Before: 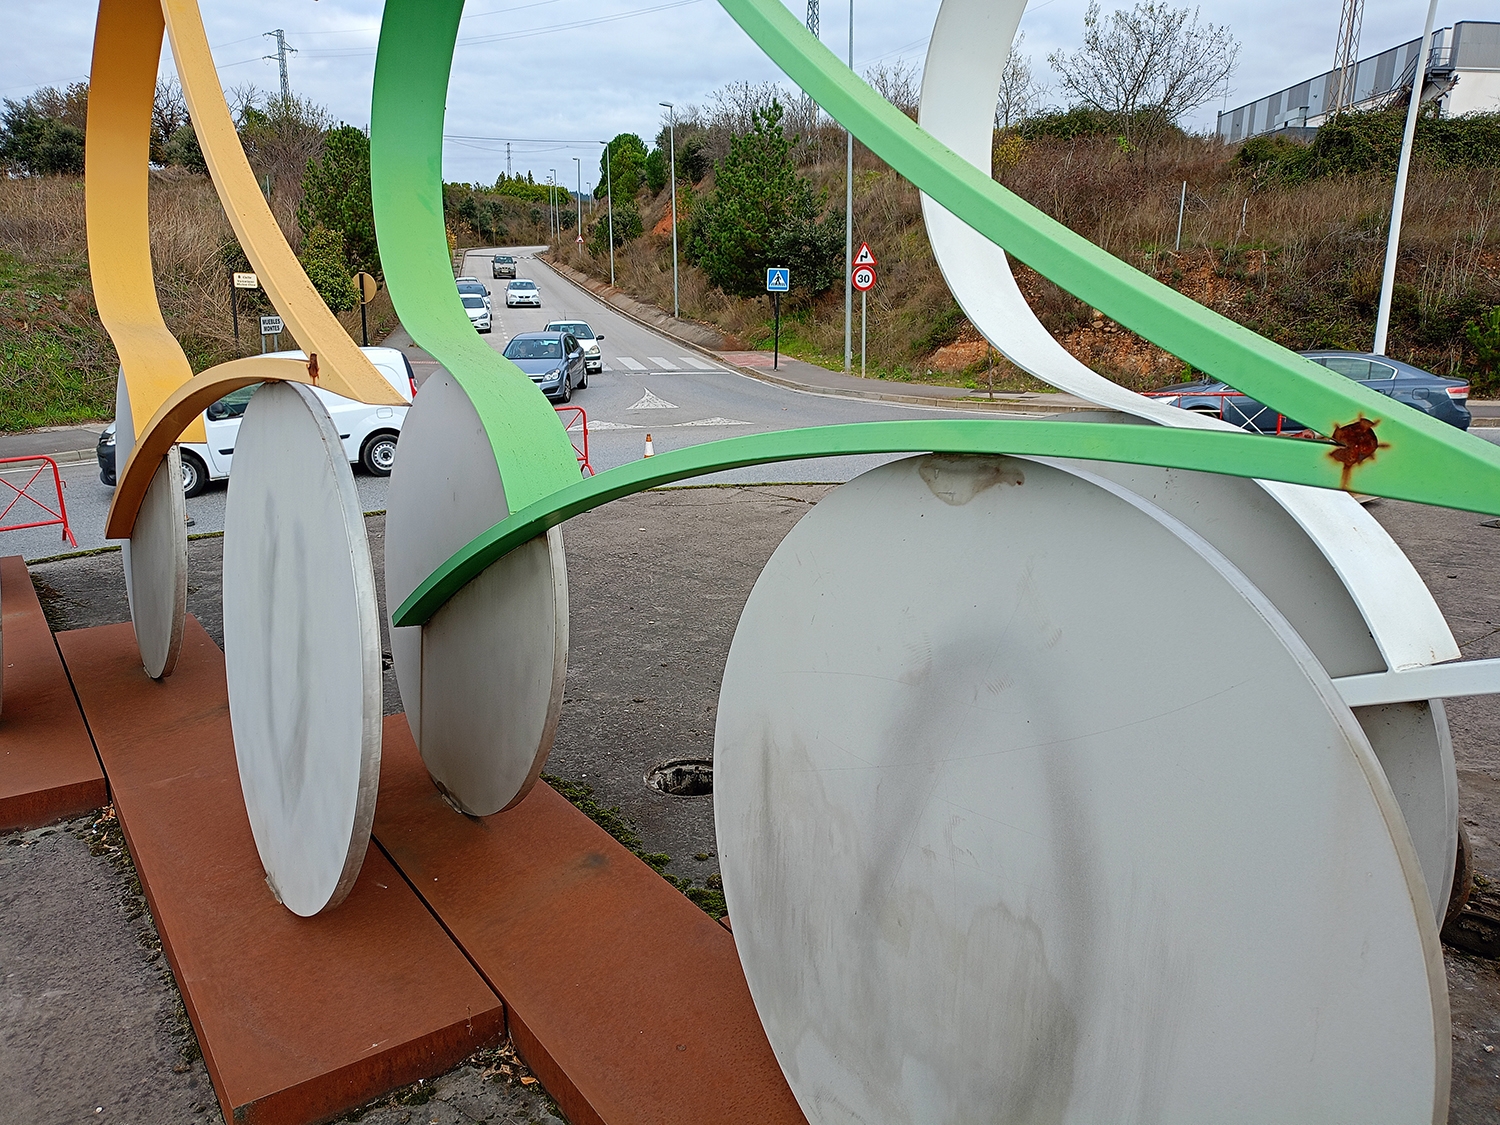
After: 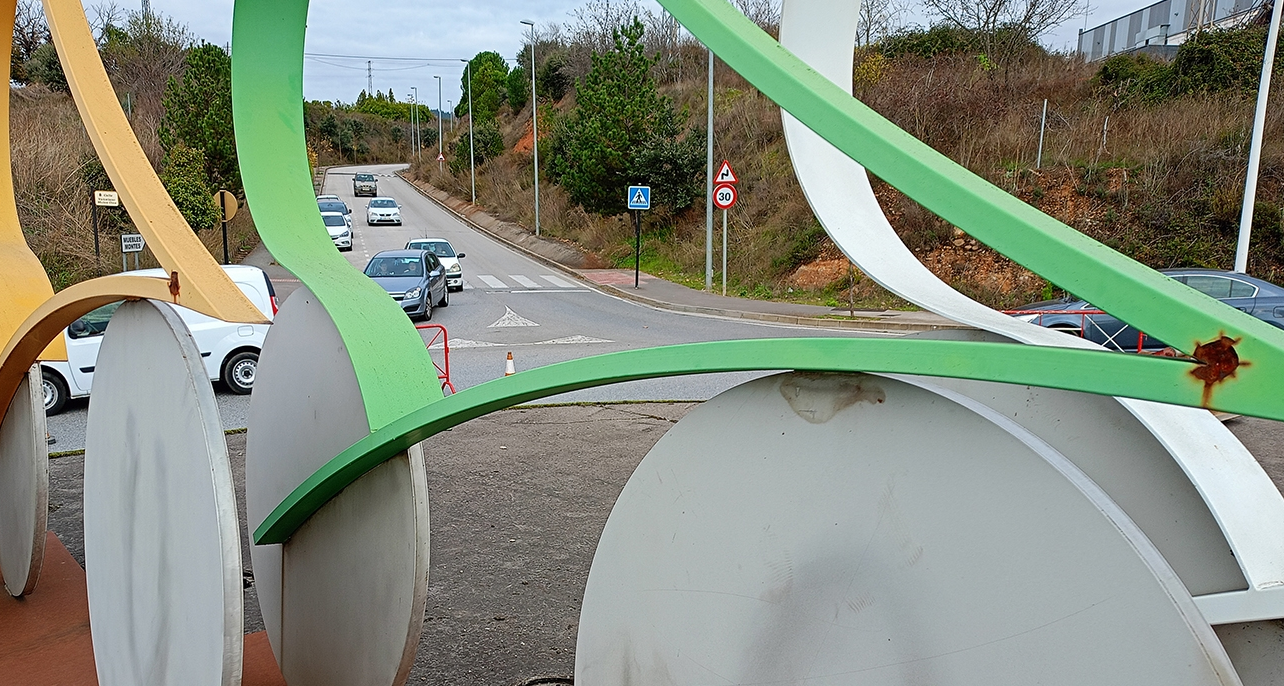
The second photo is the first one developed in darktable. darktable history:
crop and rotate: left 9.301%, top 7.341%, right 5.062%, bottom 31.646%
